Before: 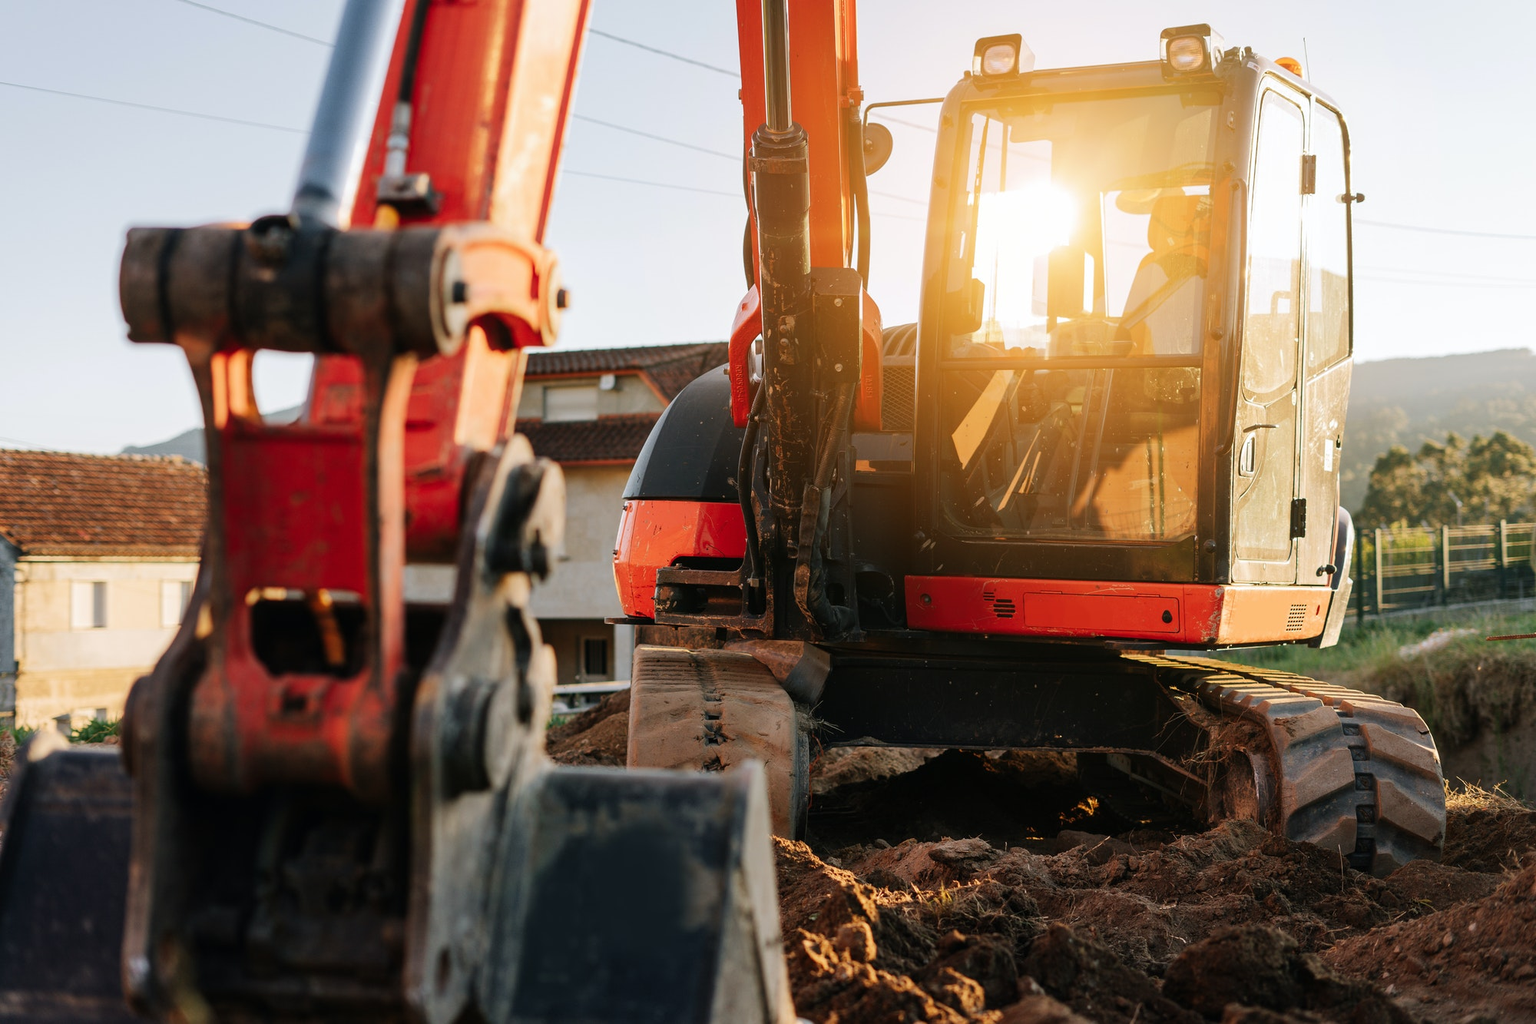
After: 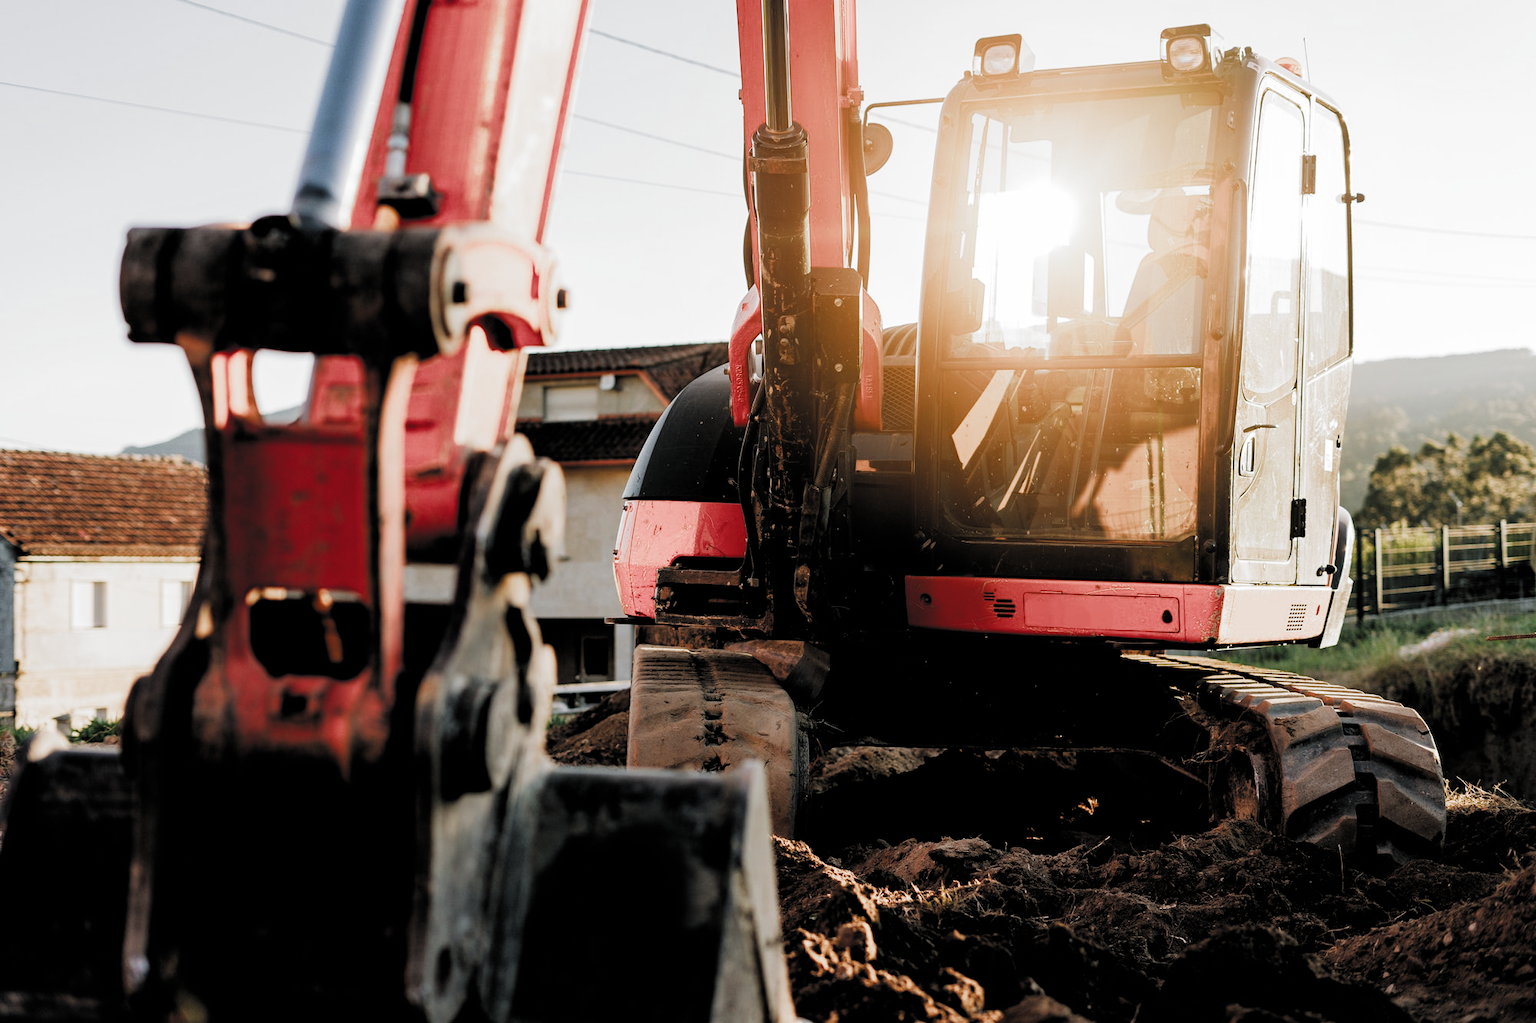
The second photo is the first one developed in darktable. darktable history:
filmic rgb: black relative exposure -3.65 EV, white relative exposure 2.43 EV, threshold 5.97 EV, hardness 3.28, color science v5 (2021), contrast in shadows safe, contrast in highlights safe, enable highlight reconstruction true
